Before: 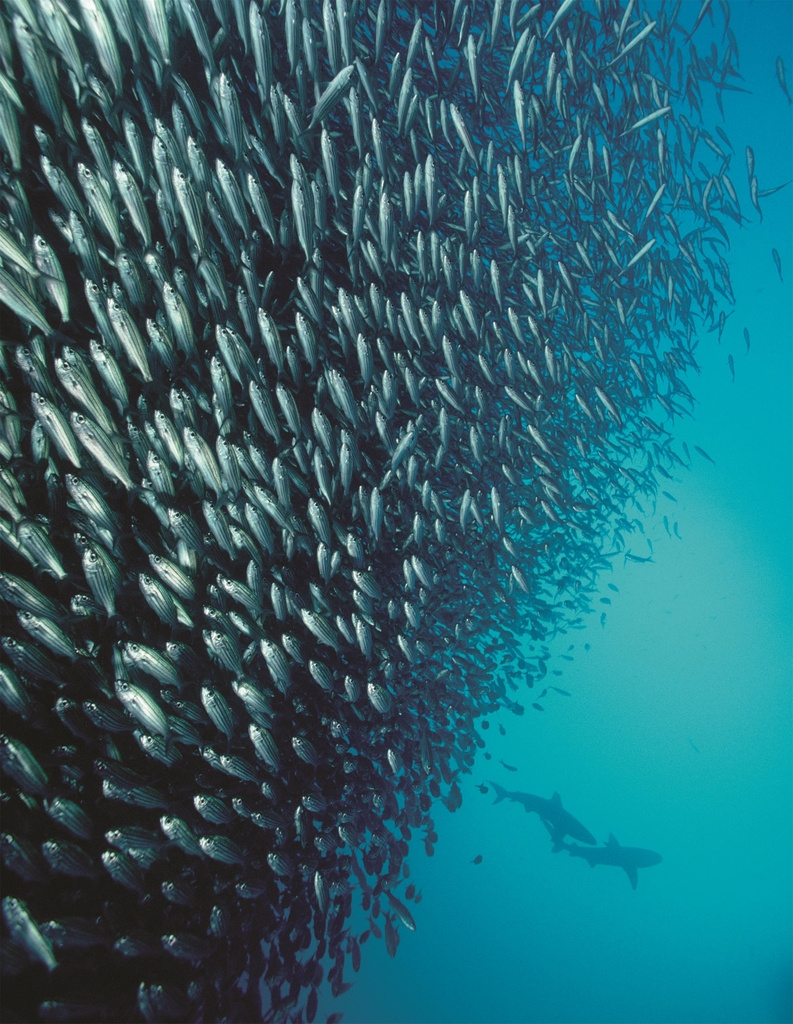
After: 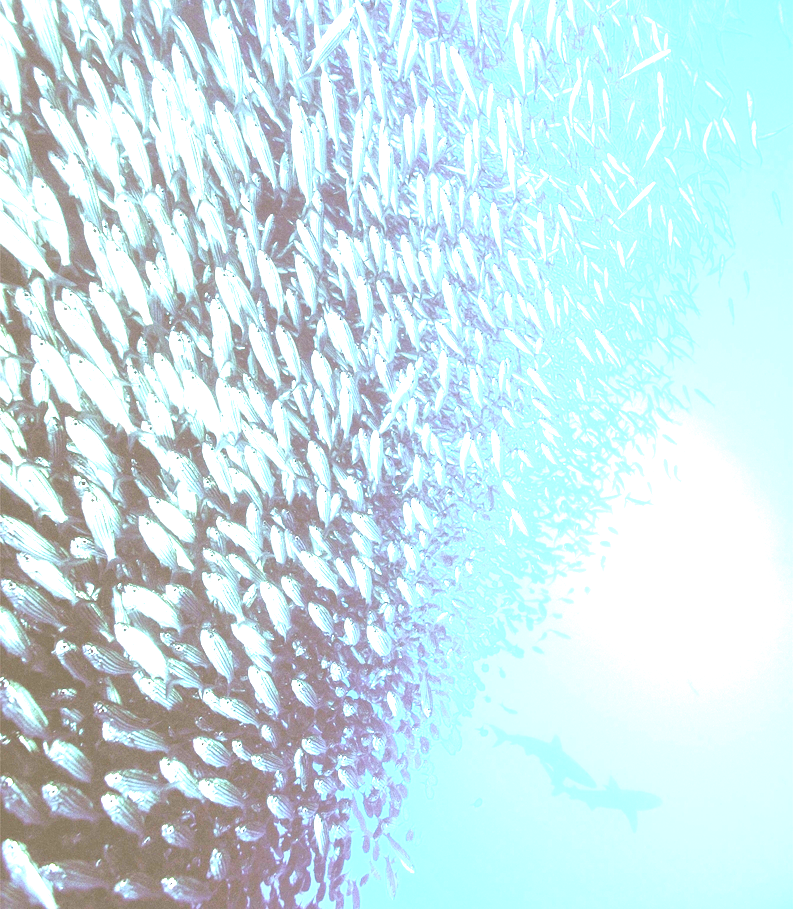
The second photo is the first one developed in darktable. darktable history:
exposure: black level correction 0, exposure 4 EV, compensate exposure bias true, compensate highlight preservation false
color balance rgb: shadows lift › chroma 1%, shadows lift › hue 217.2°, power › hue 310.8°, highlights gain › chroma 2%, highlights gain › hue 44.4°, global offset › luminance 0.25%, global offset › hue 171.6°, perceptual saturation grading › global saturation 14.09%, perceptual saturation grading › highlights -30%, perceptual saturation grading › shadows 50.67%, global vibrance 25%, contrast 20%
rgb levels: preserve colors sum RGB, levels [[0.038, 0.433, 0.934], [0, 0.5, 1], [0, 0.5, 1]]
color balance: lift [1, 0.994, 1.002, 1.006], gamma [0.957, 1.081, 1.016, 0.919], gain [0.97, 0.972, 1.01, 1.028], input saturation 91.06%, output saturation 79.8%
crop and rotate: top 5.609%, bottom 5.609%
